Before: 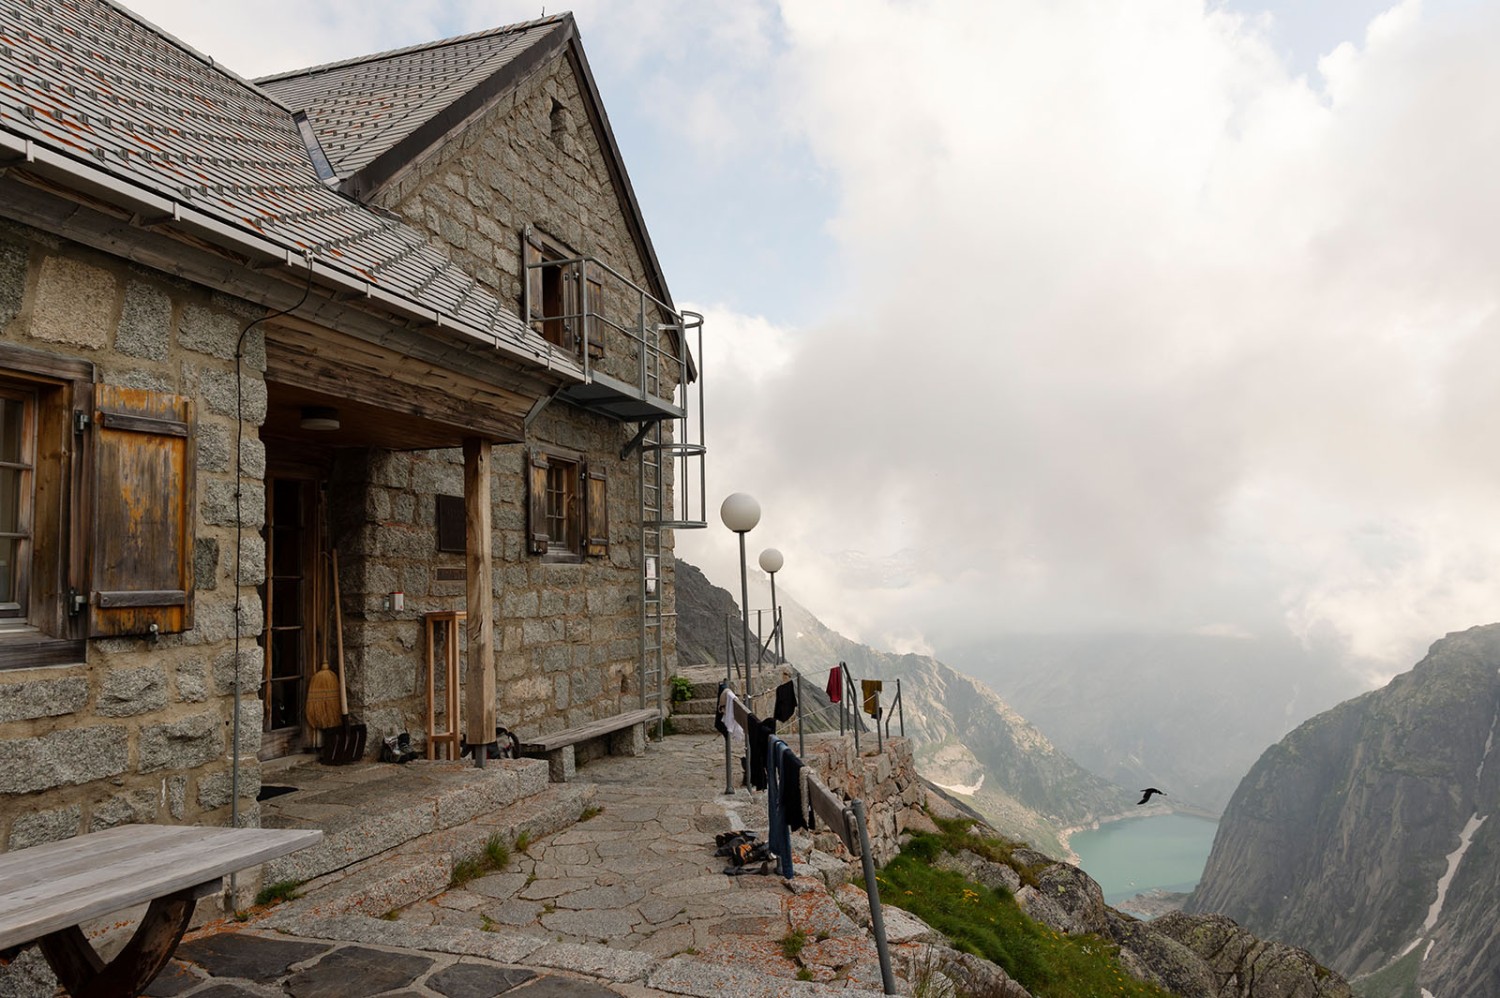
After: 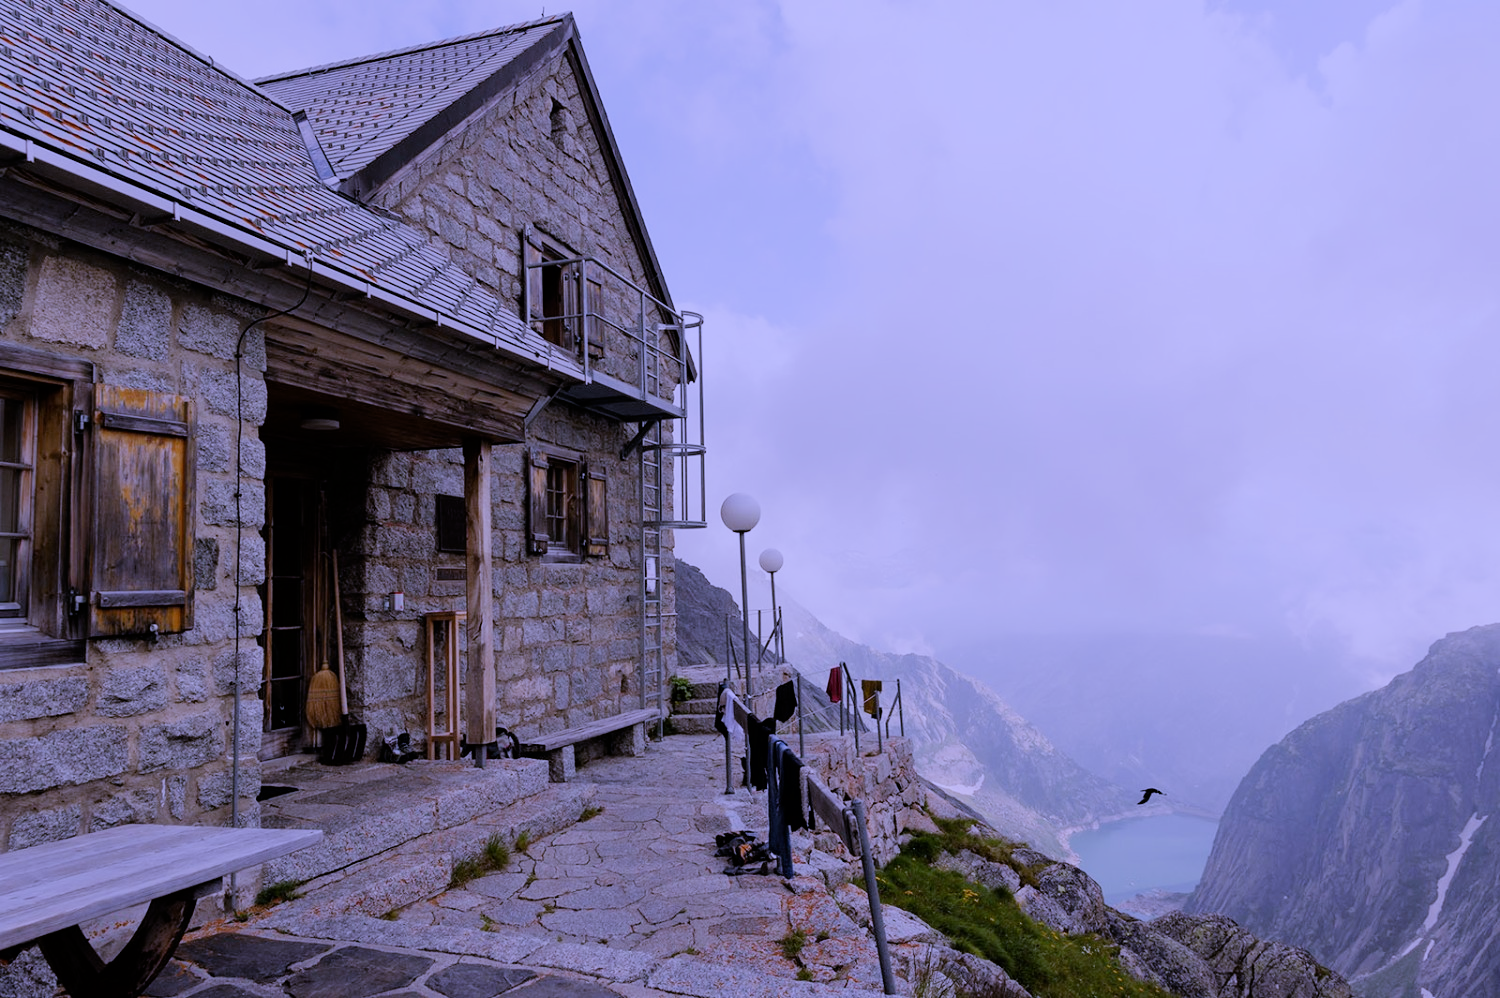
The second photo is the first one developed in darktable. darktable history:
filmic rgb: black relative exposure -7.65 EV, white relative exposure 4.56 EV, hardness 3.61
white balance: red 0.98, blue 1.61
